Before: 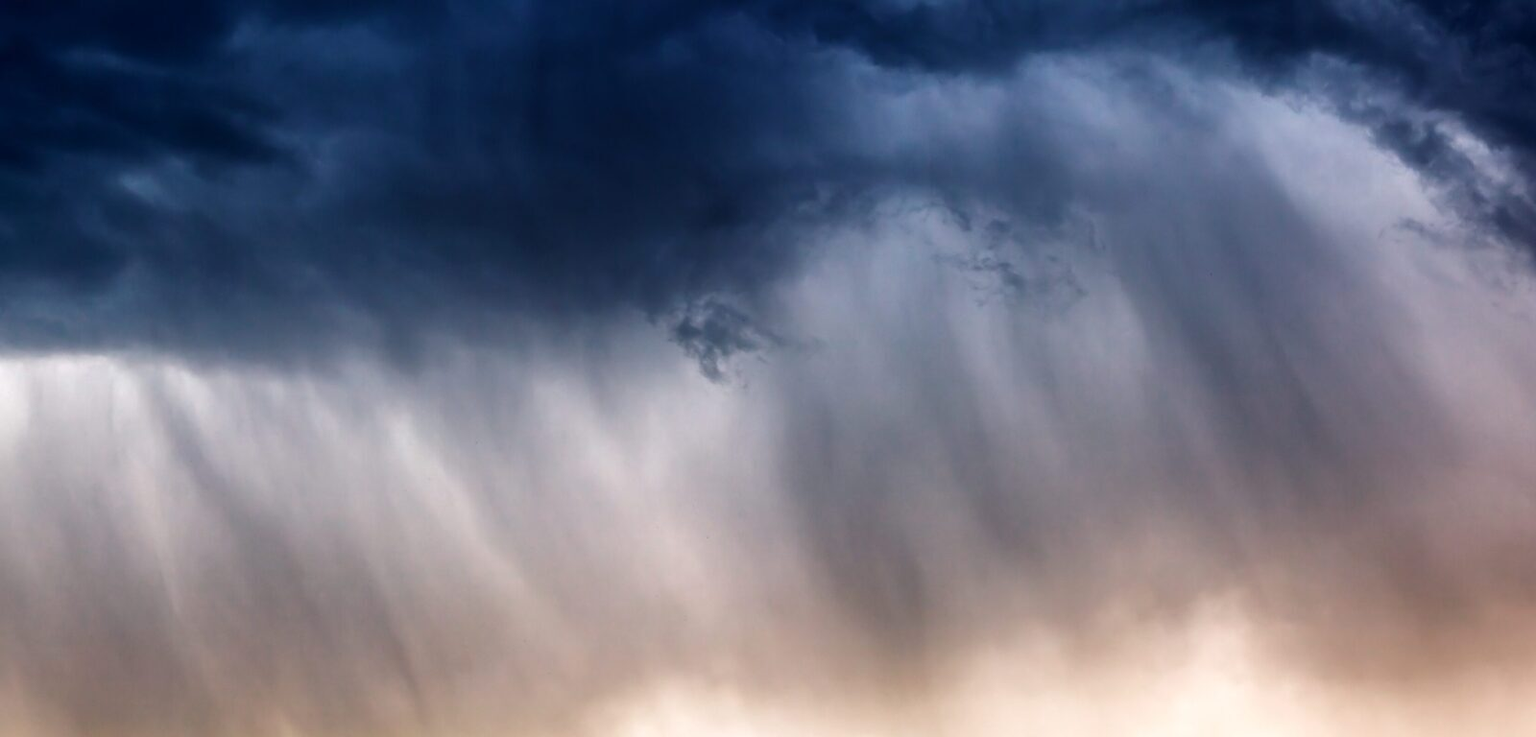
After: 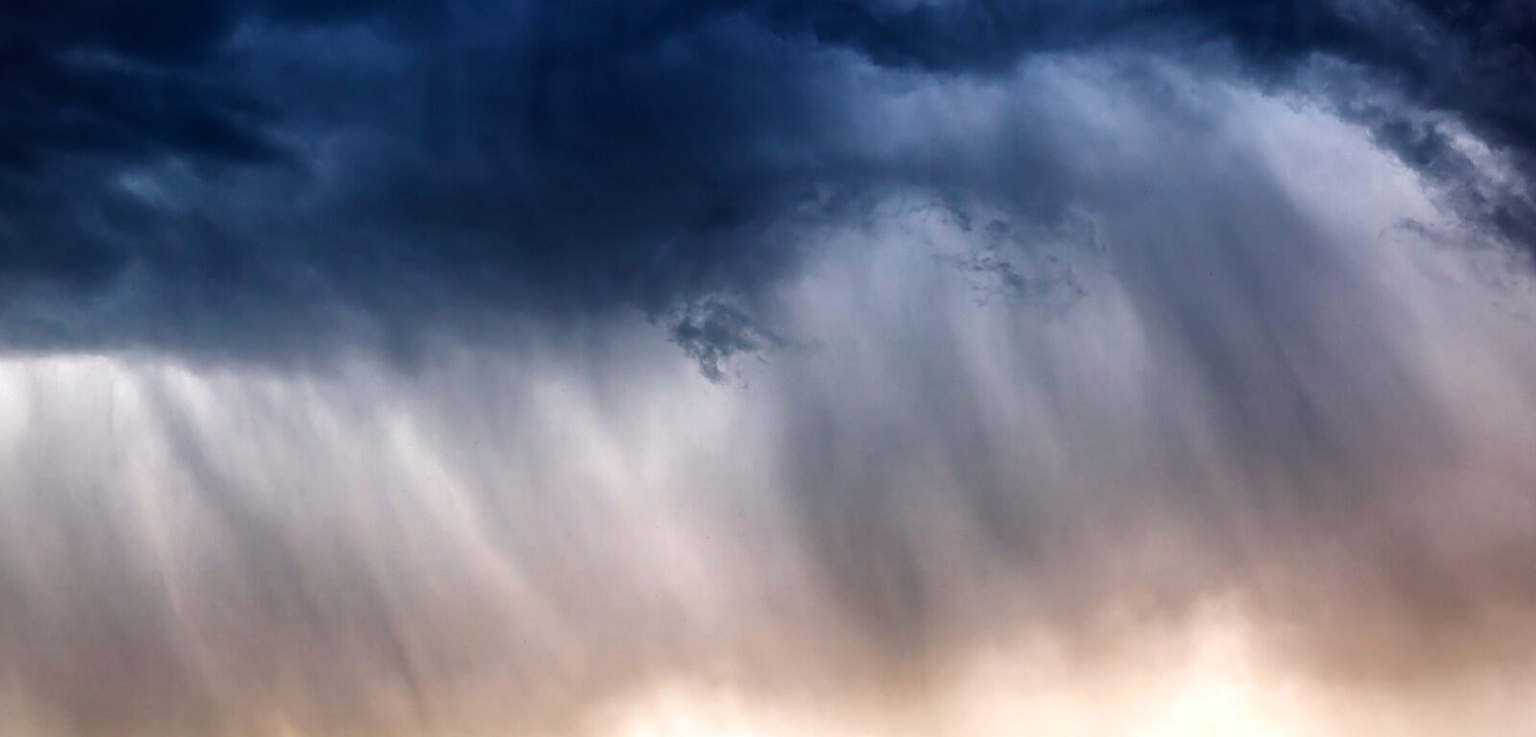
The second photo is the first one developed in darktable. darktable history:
exposure: exposure 0.127 EV, compensate highlight preservation false
vignetting: fall-off radius 93.87%
sharpen: on, module defaults
